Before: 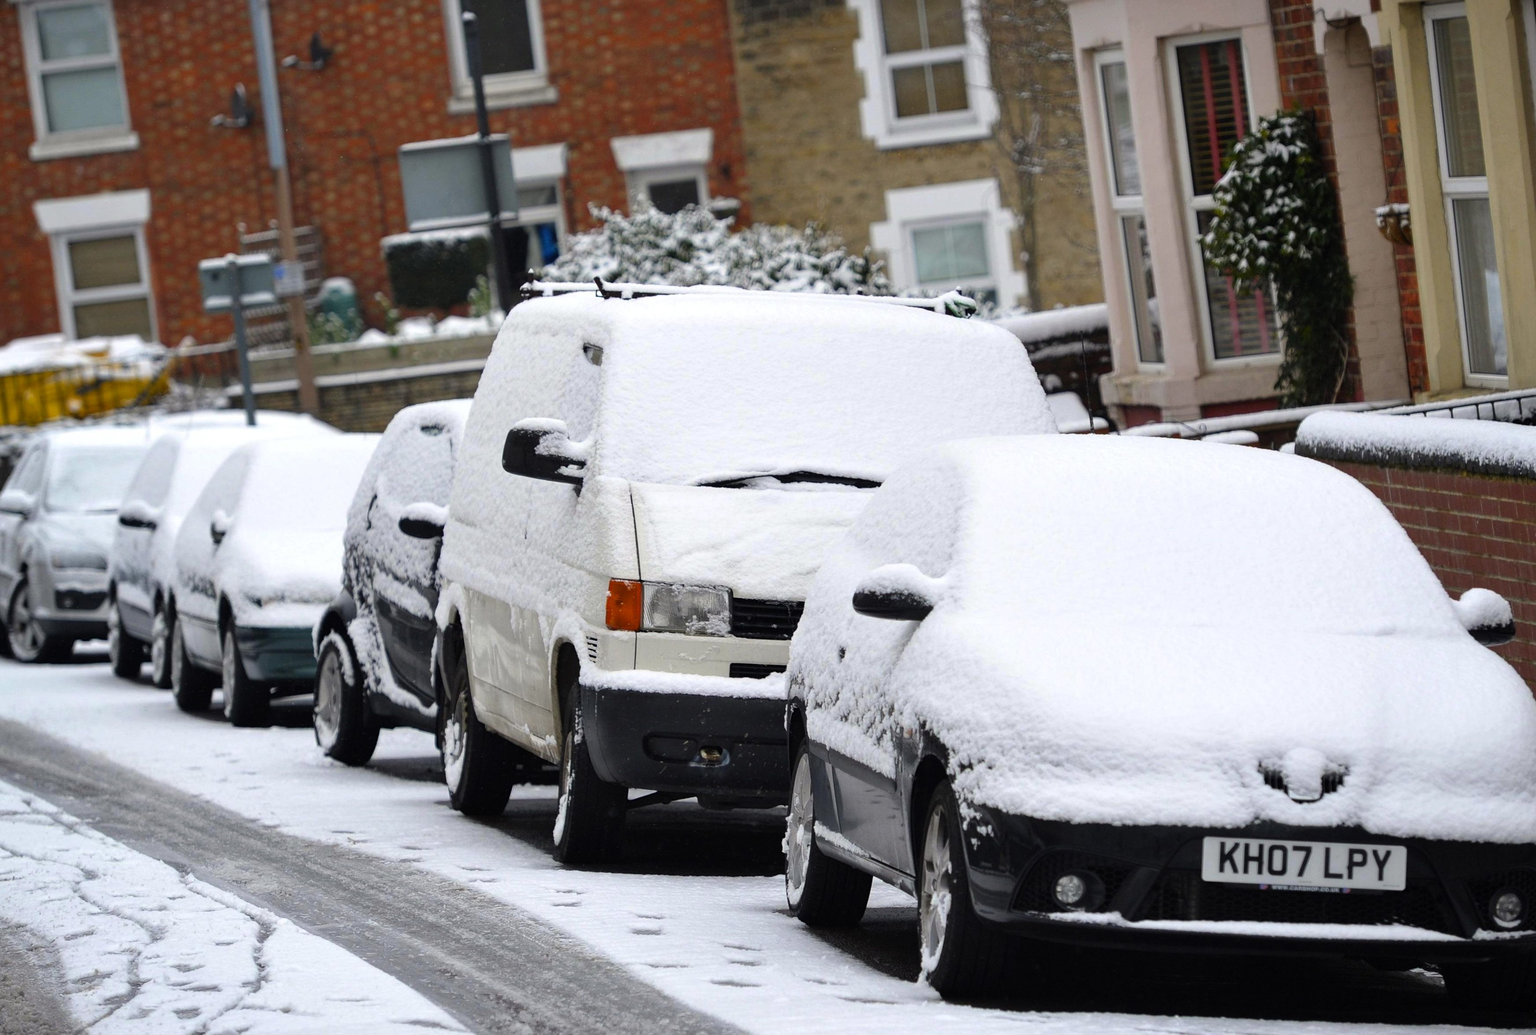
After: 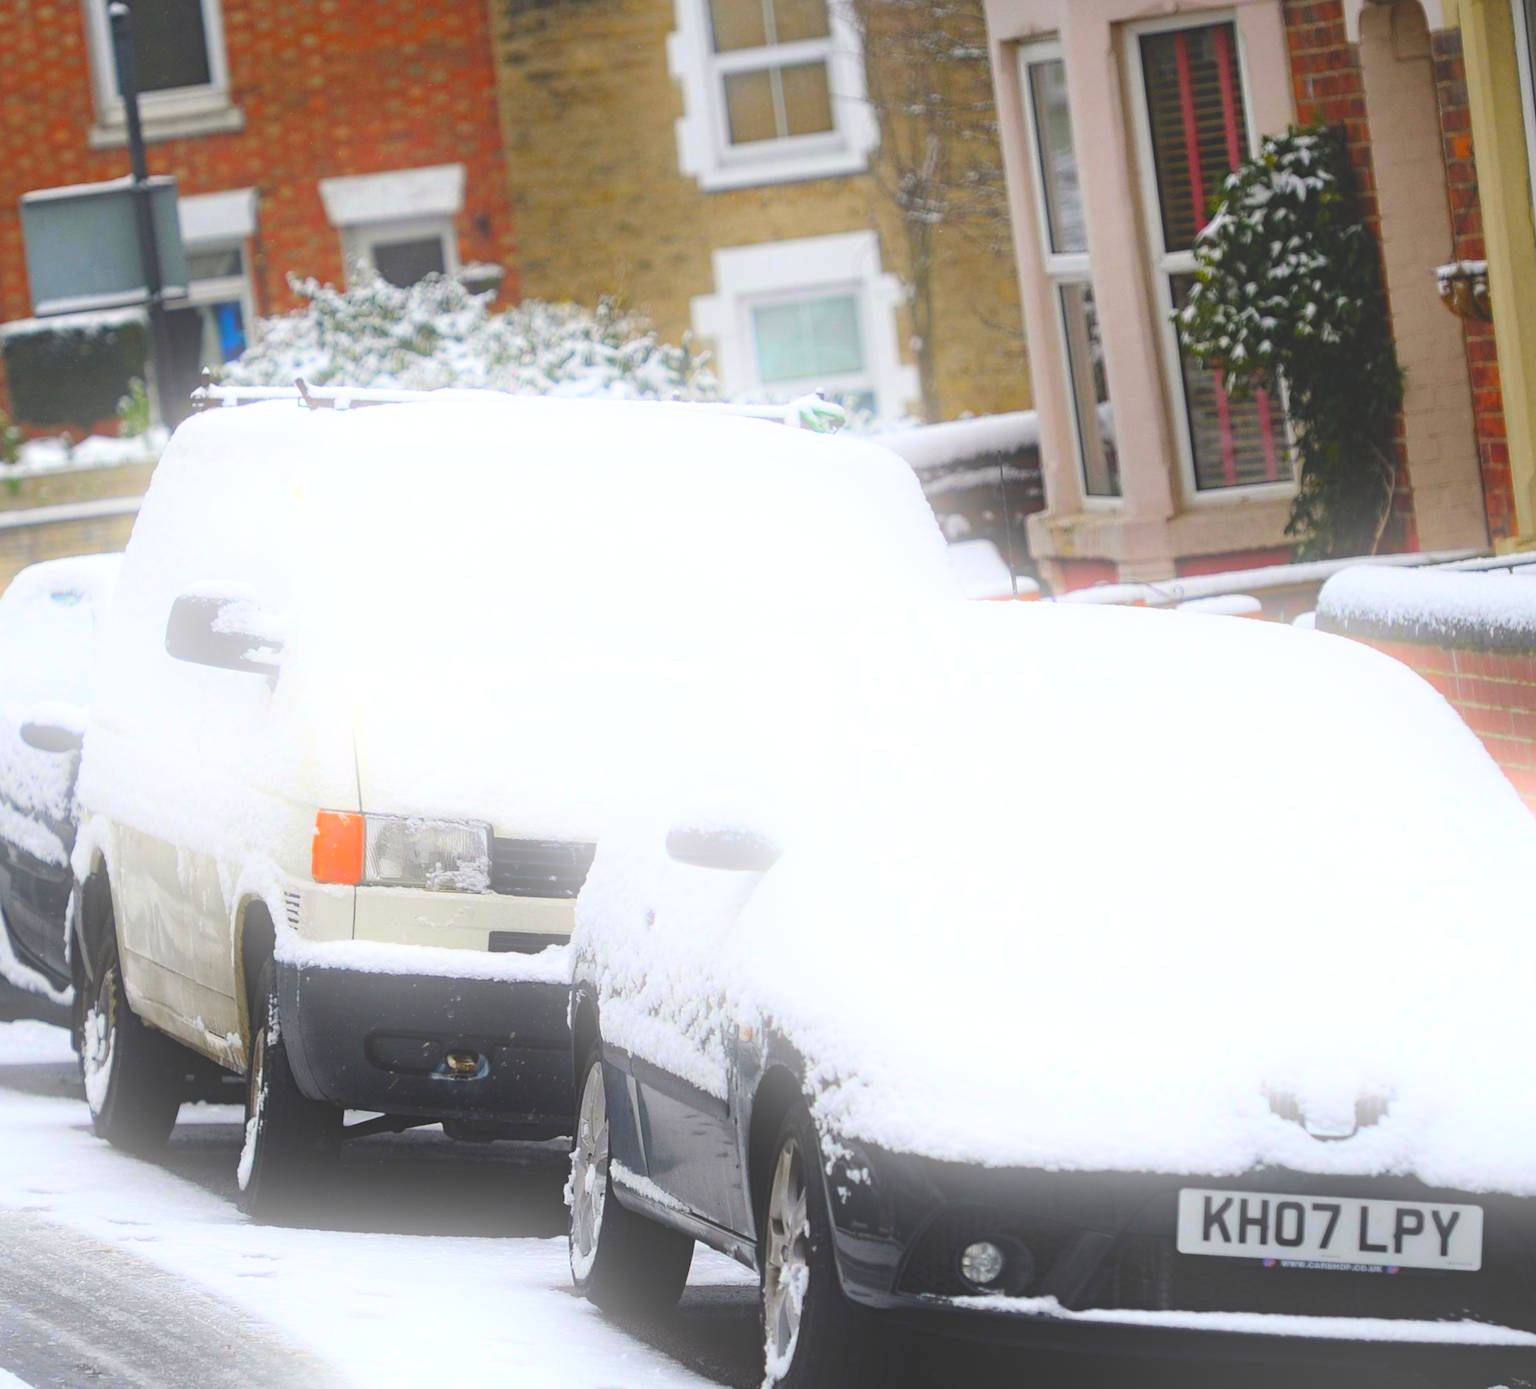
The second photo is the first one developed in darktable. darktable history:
bloom: on, module defaults
crop and rotate: left 24.034%, top 2.838%, right 6.406%, bottom 6.299%
exposure: black level correction -0.028, compensate highlight preservation false
contrast brightness saturation: saturation 0.5
rotate and perspective: lens shift (horizontal) -0.055, automatic cropping off
haze removal: strength 0.29, distance 0.25, compatibility mode true, adaptive false
base curve: curves: ch0 [(0, 0) (0.297, 0.298) (1, 1)], preserve colors none
